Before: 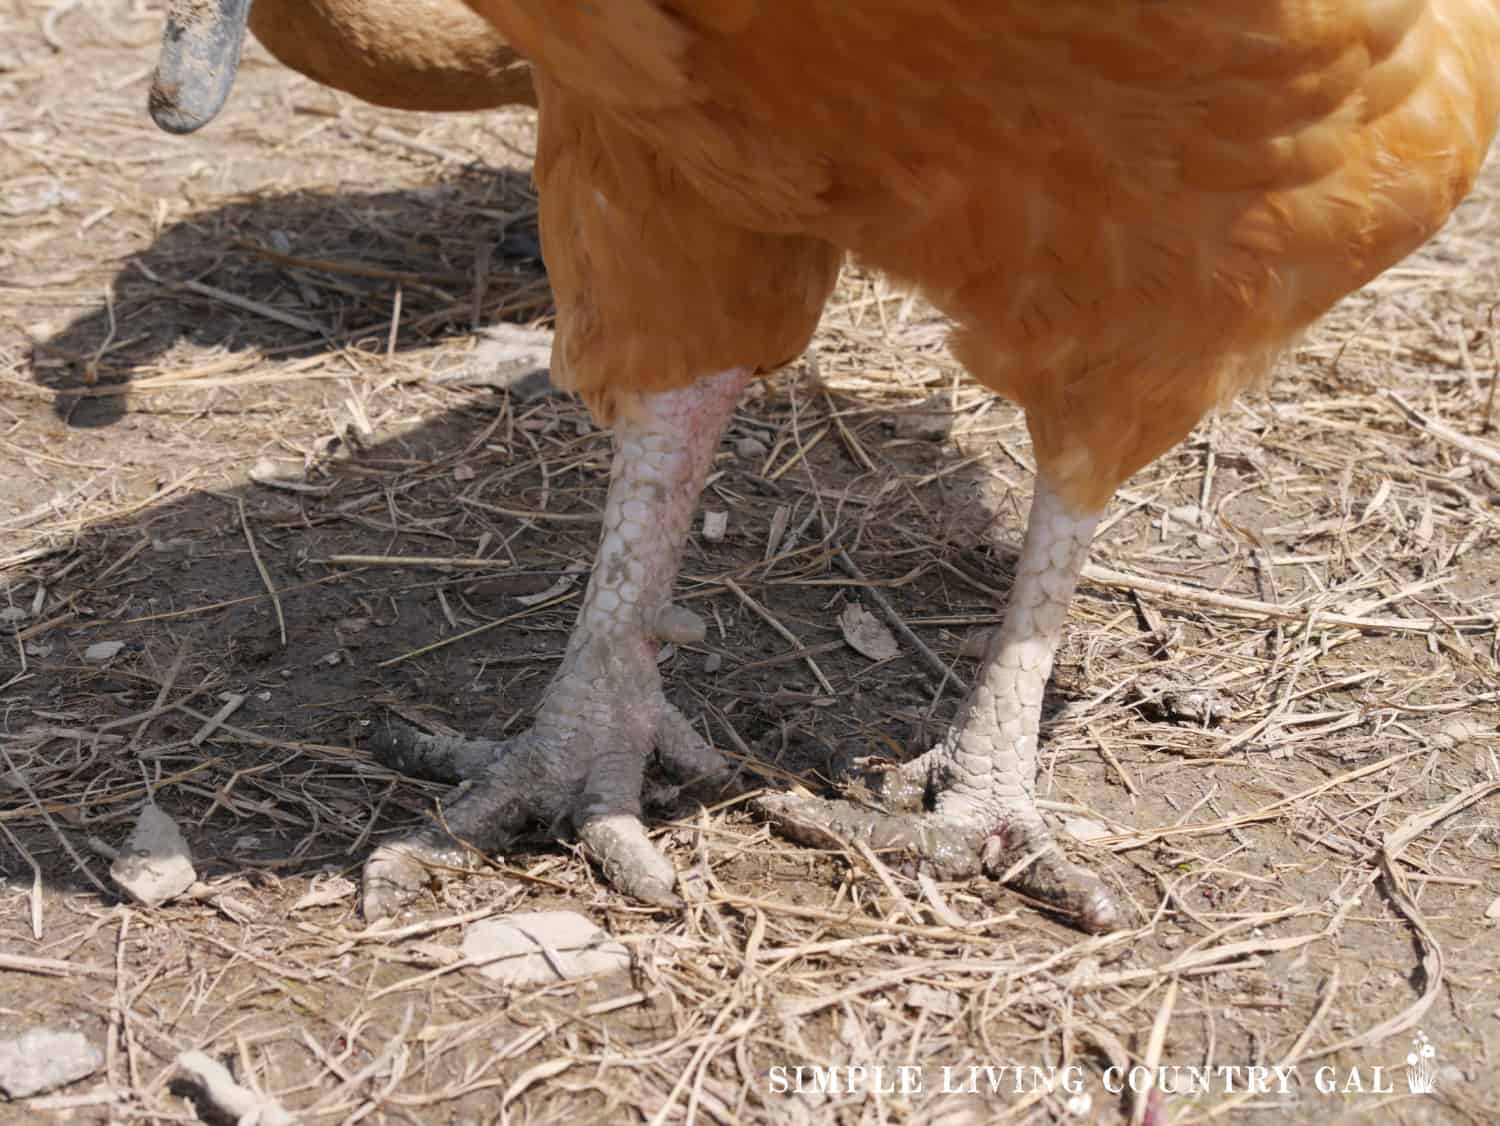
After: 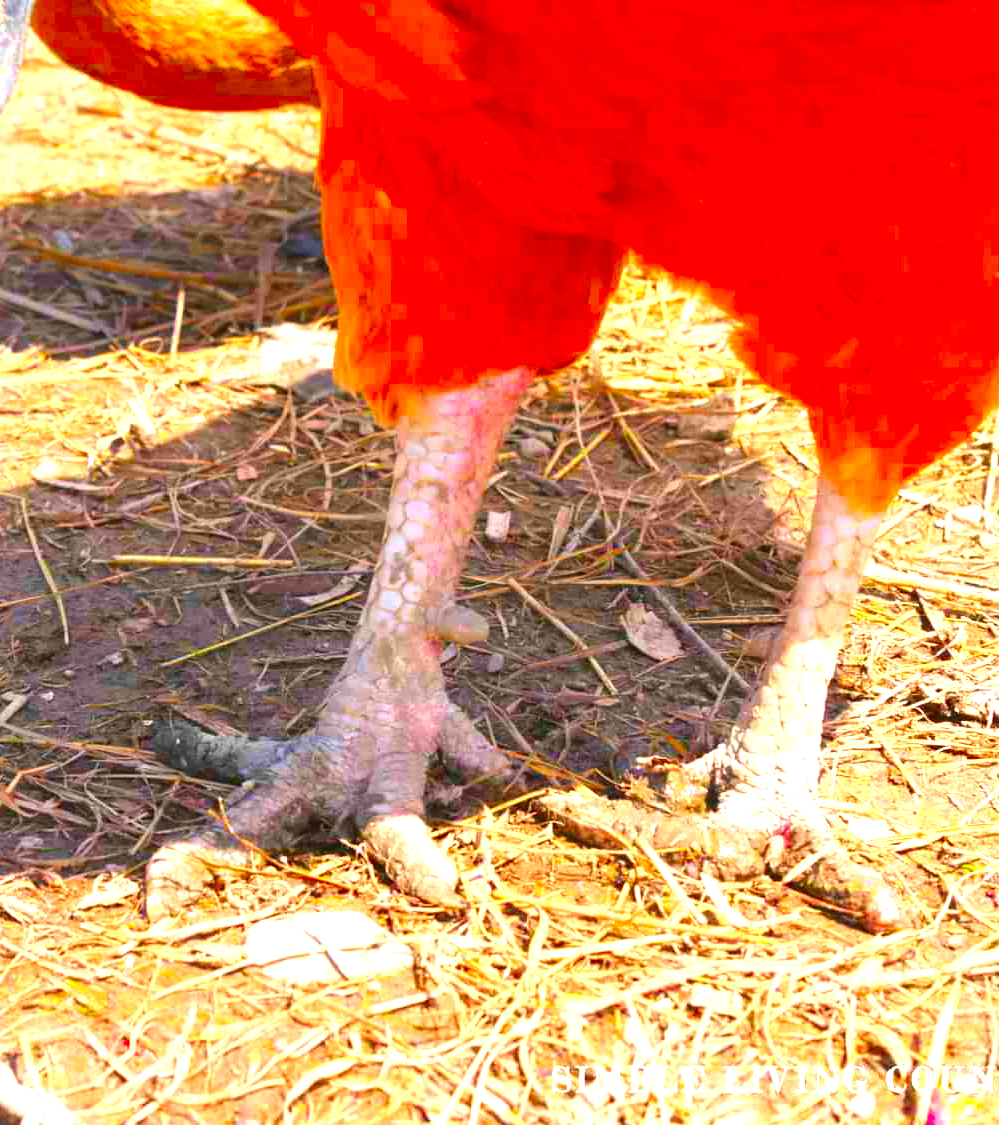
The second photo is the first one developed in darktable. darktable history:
color correction: highlights b* 0.045, saturation 2.98
crop and rotate: left 14.479%, right 18.913%
exposure: black level correction -0.002, exposure 1.341 EV, compensate exposure bias true, compensate highlight preservation false
